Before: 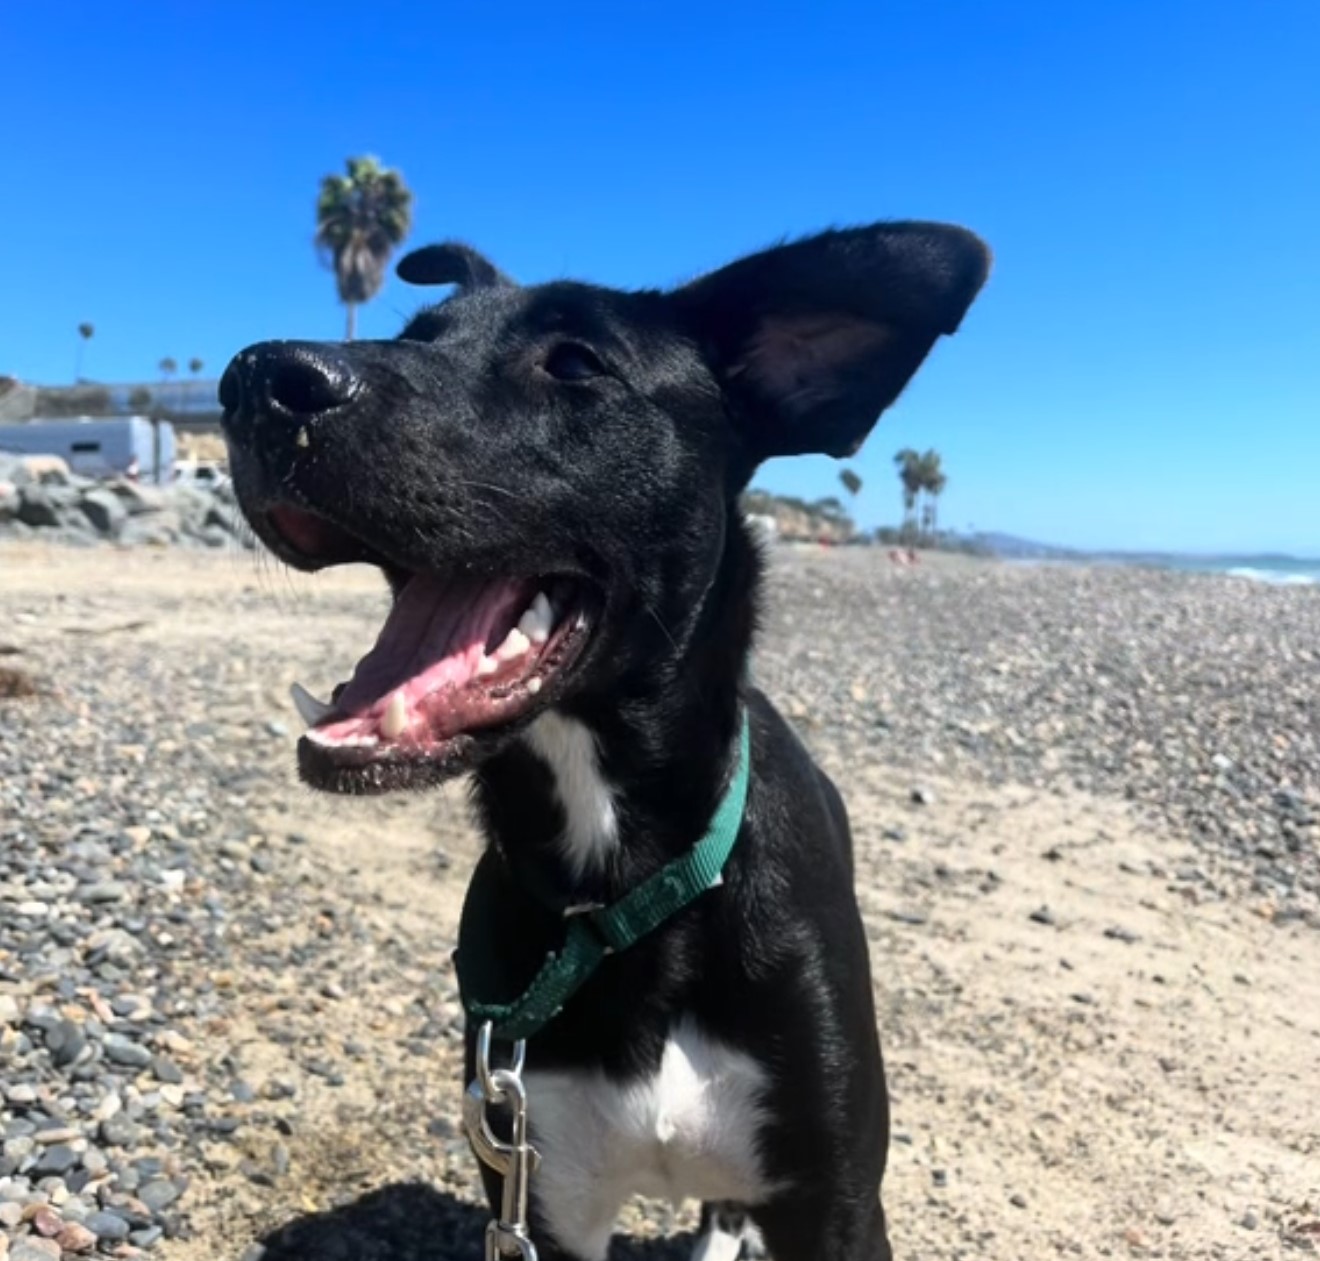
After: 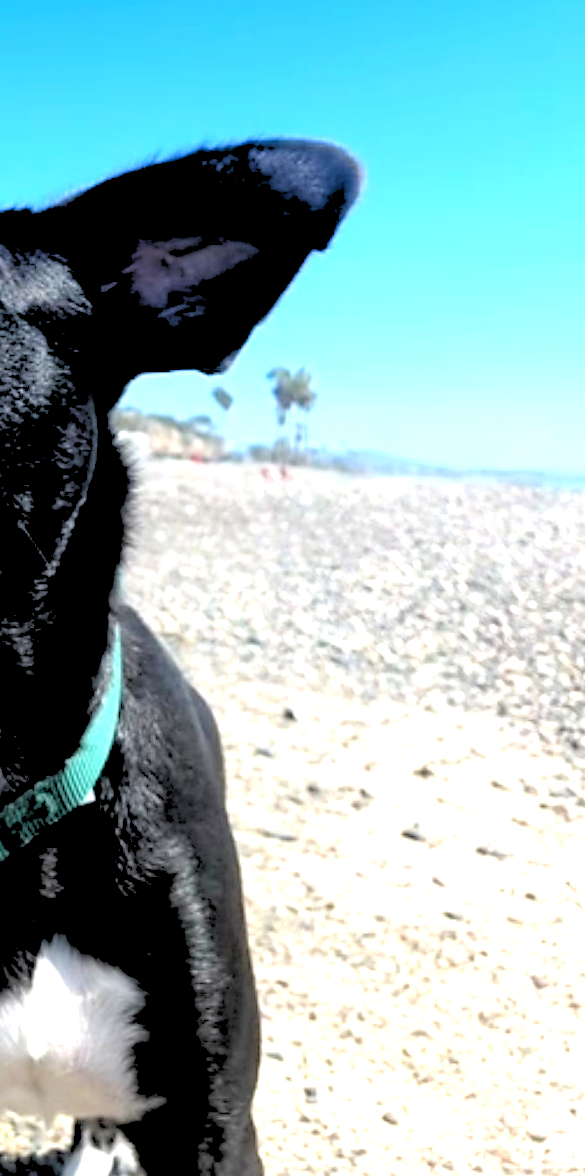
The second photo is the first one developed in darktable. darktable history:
crop: left 47.628%, top 6.643%, right 7.874%
rgb levels: levels [[0.027, 0.429, 0.996], [0, 0.5, 1], [0, 0.5, 1]]
sharpen: radius 1.864, amount 0.398, threshold 1.271
exposure: black level correction 0, exposure 1.1 EV, compensate exposure bias true, compensate highlight preservation false
